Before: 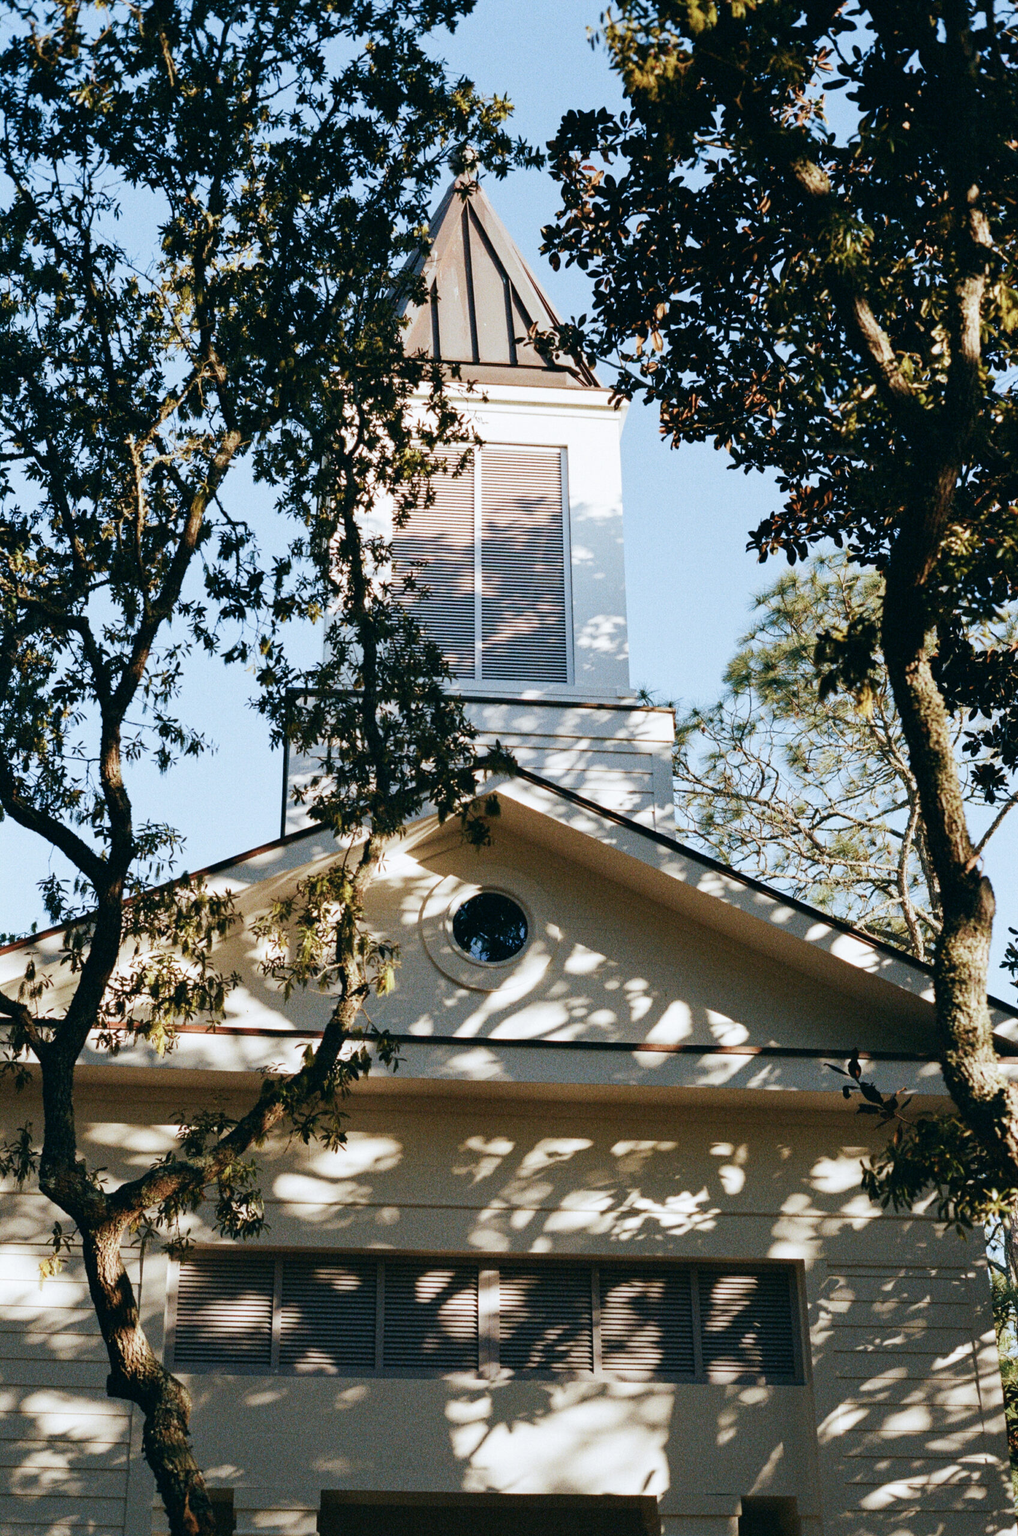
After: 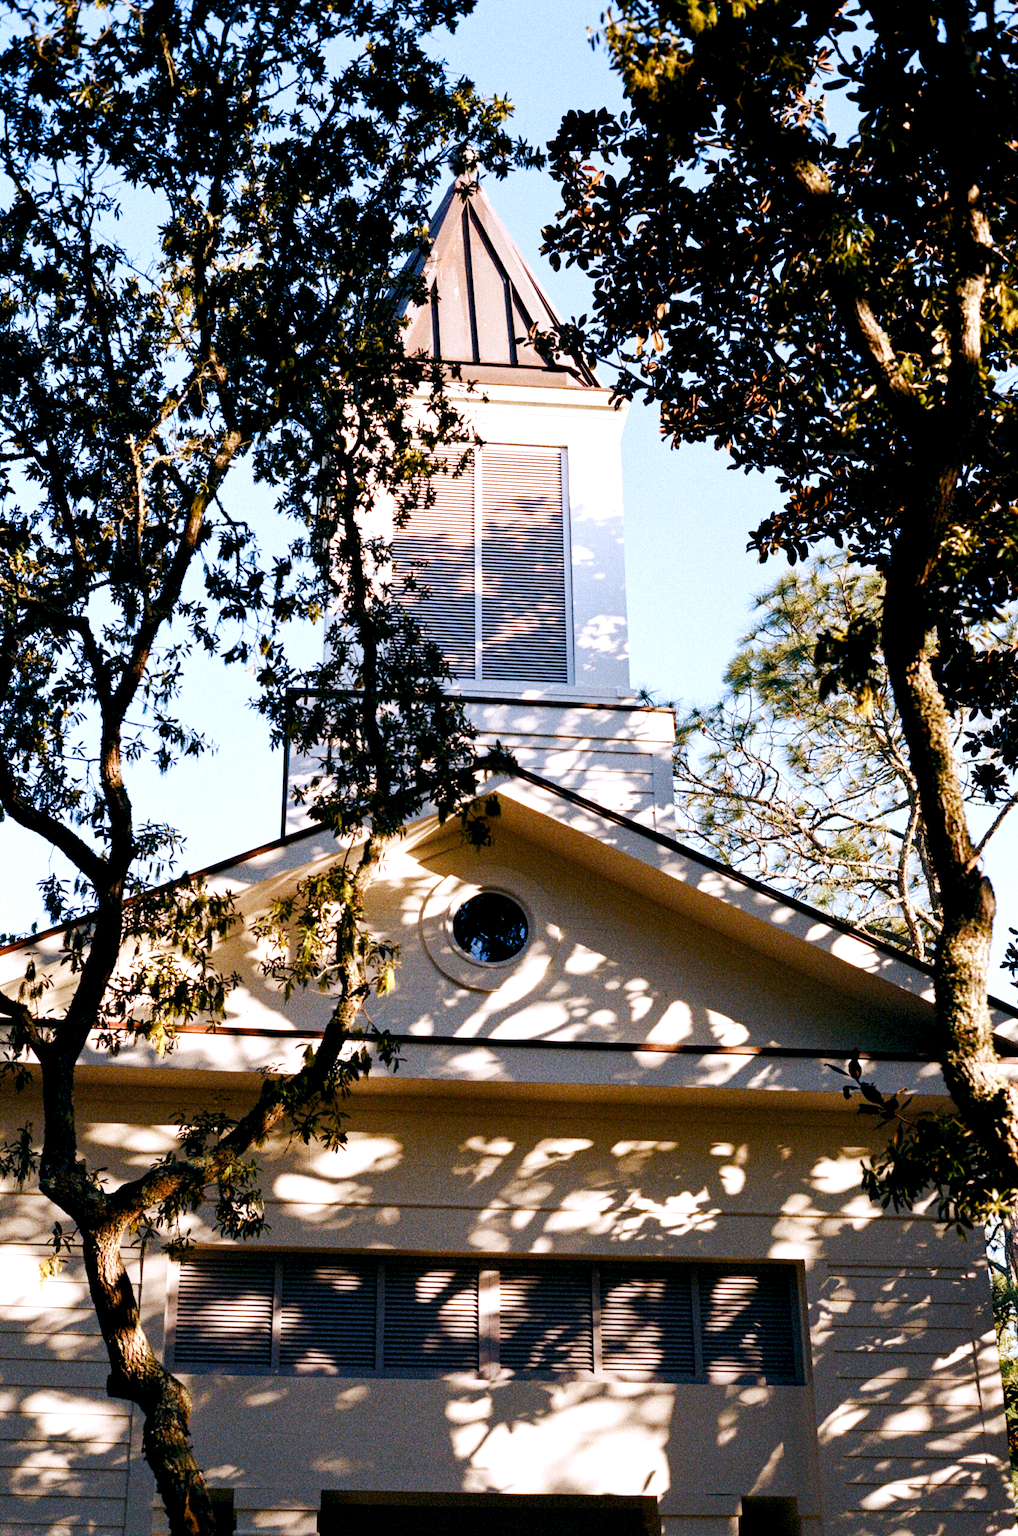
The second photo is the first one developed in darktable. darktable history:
white balance: red 1.05, blue 1.072
color balance rgb: shadows lift › luminance -21.66%, shadows lift › chroma 6.57%, shadows lift › hue 270°, power › chroma 0.68%, power › hue 60°, highlights gain › luminance 6.08%, highlights gain › chroma 1.33%, highlights gain › hue 90°, global offset › luminance -0.87%, perceptual saturation grading › global saturation 26.86%, perceptual saturation grading › highlights -28.39%, perceptual saturation grading › mid-tones 15.22%, perceptual saturation grading › shadows 33.98%, perceptual brilliance grading › highlights 10%, perceptual brilliance grading › mid-tones 5%
